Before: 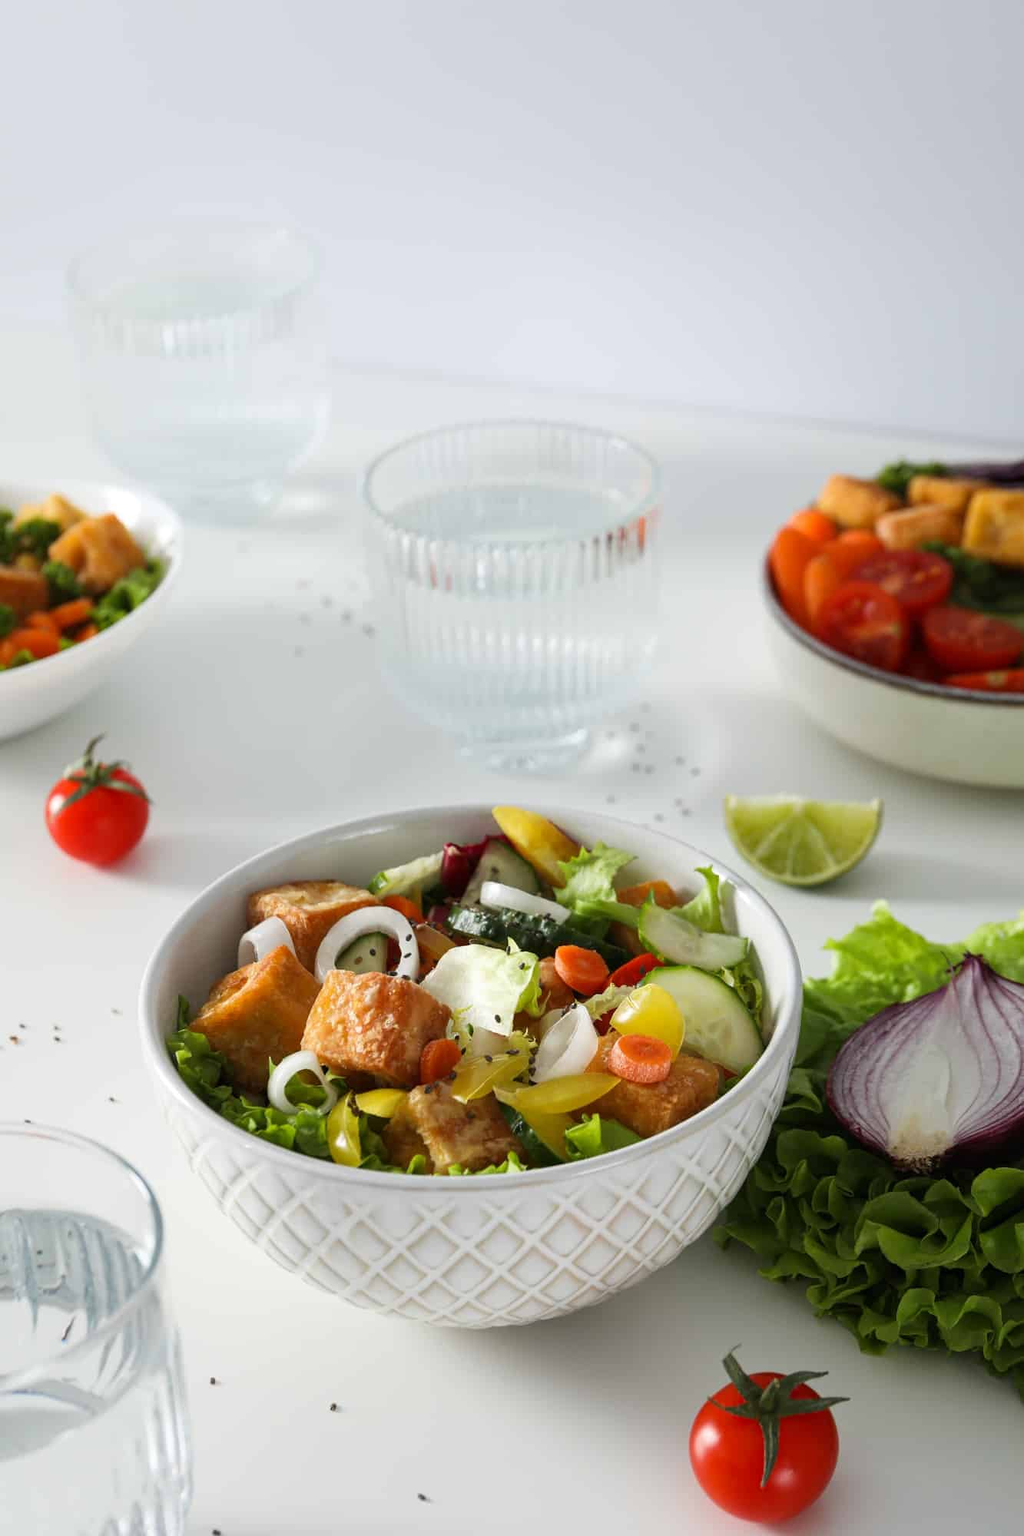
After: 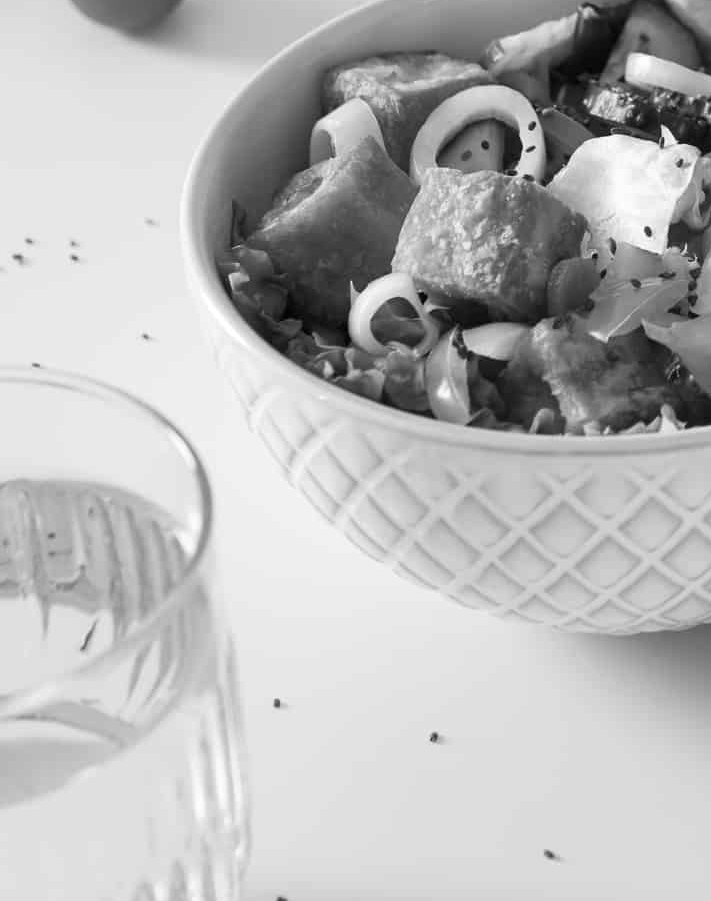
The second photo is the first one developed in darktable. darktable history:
monochrome: on, module defaults
crop and rotate: top 54.778%, right 46.61%, bottom 0.159%
